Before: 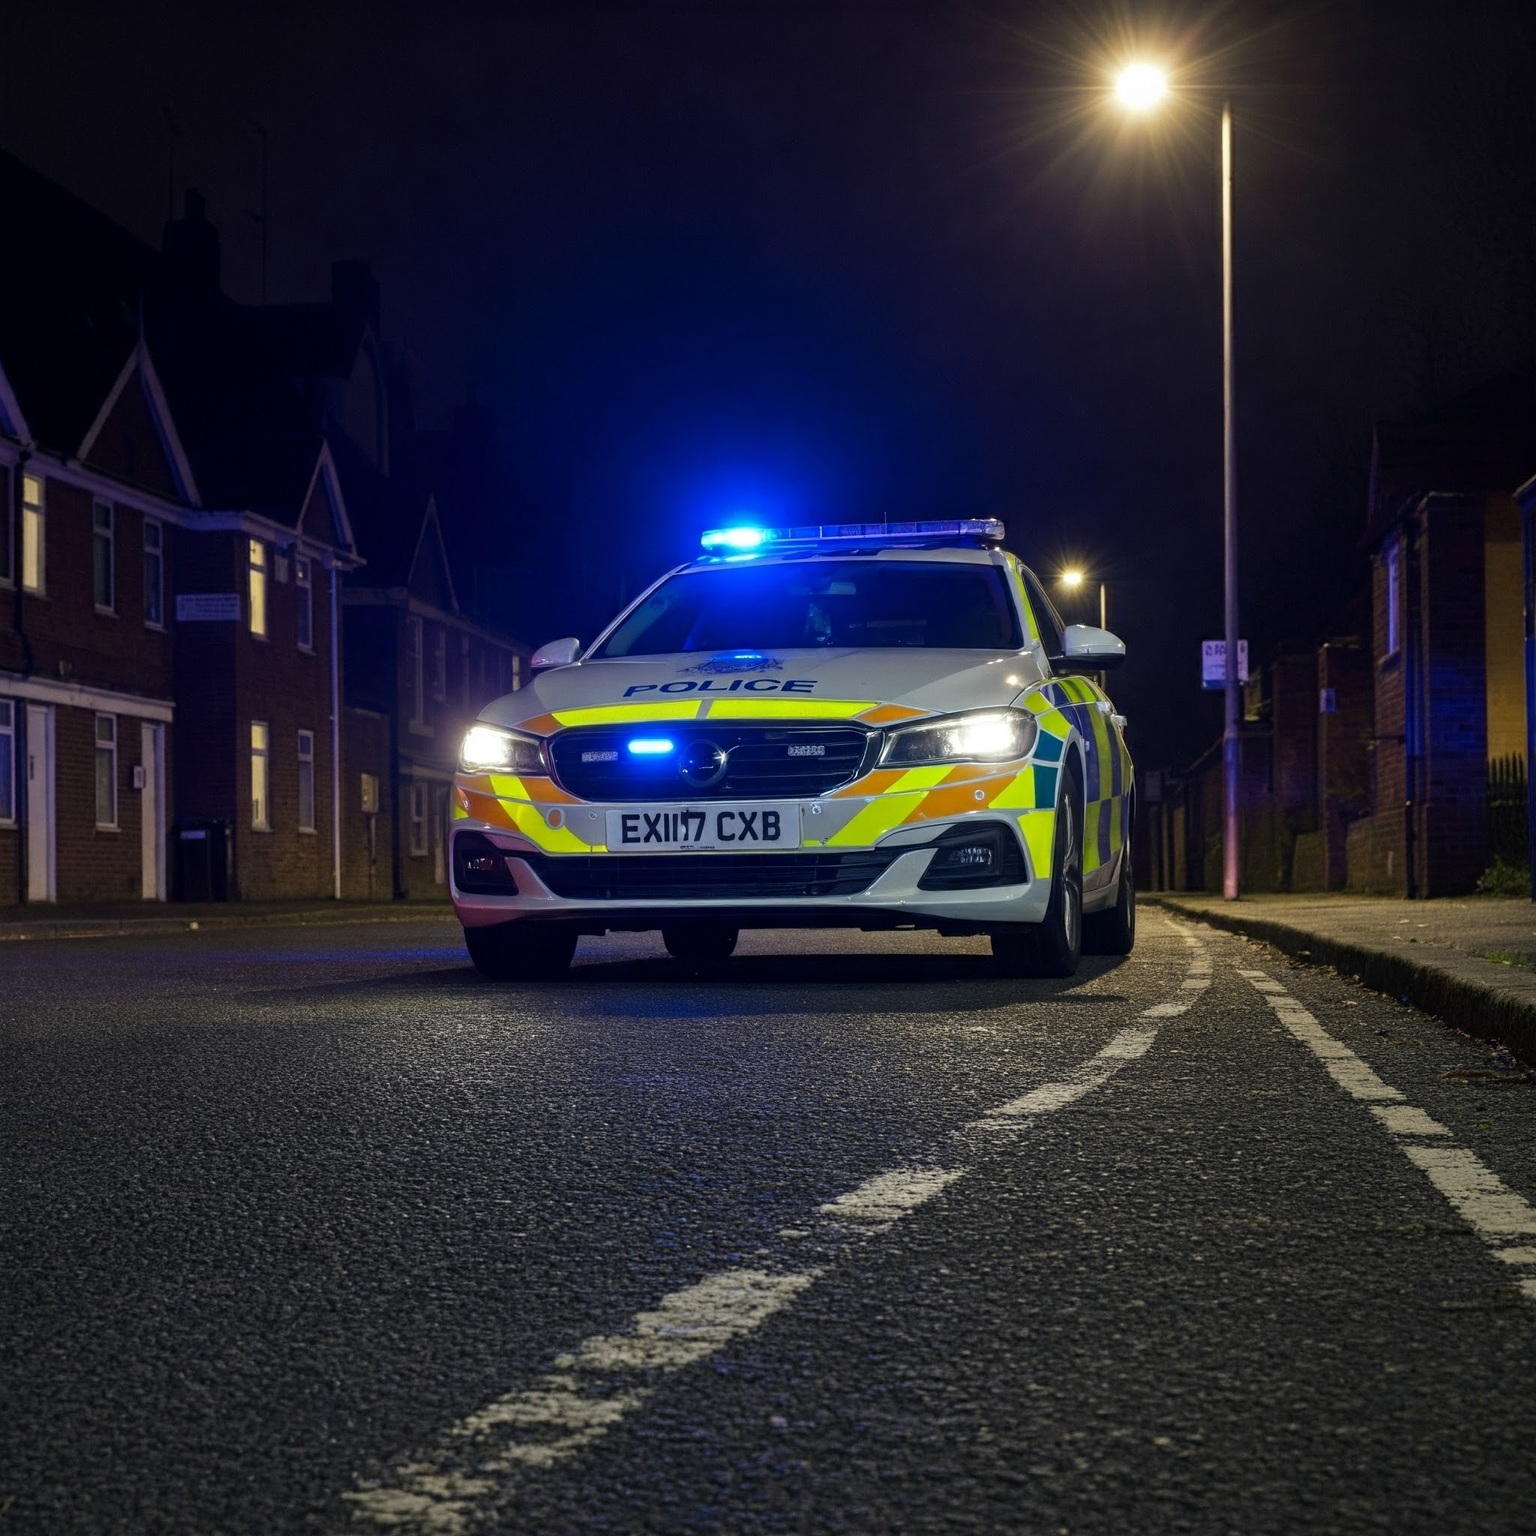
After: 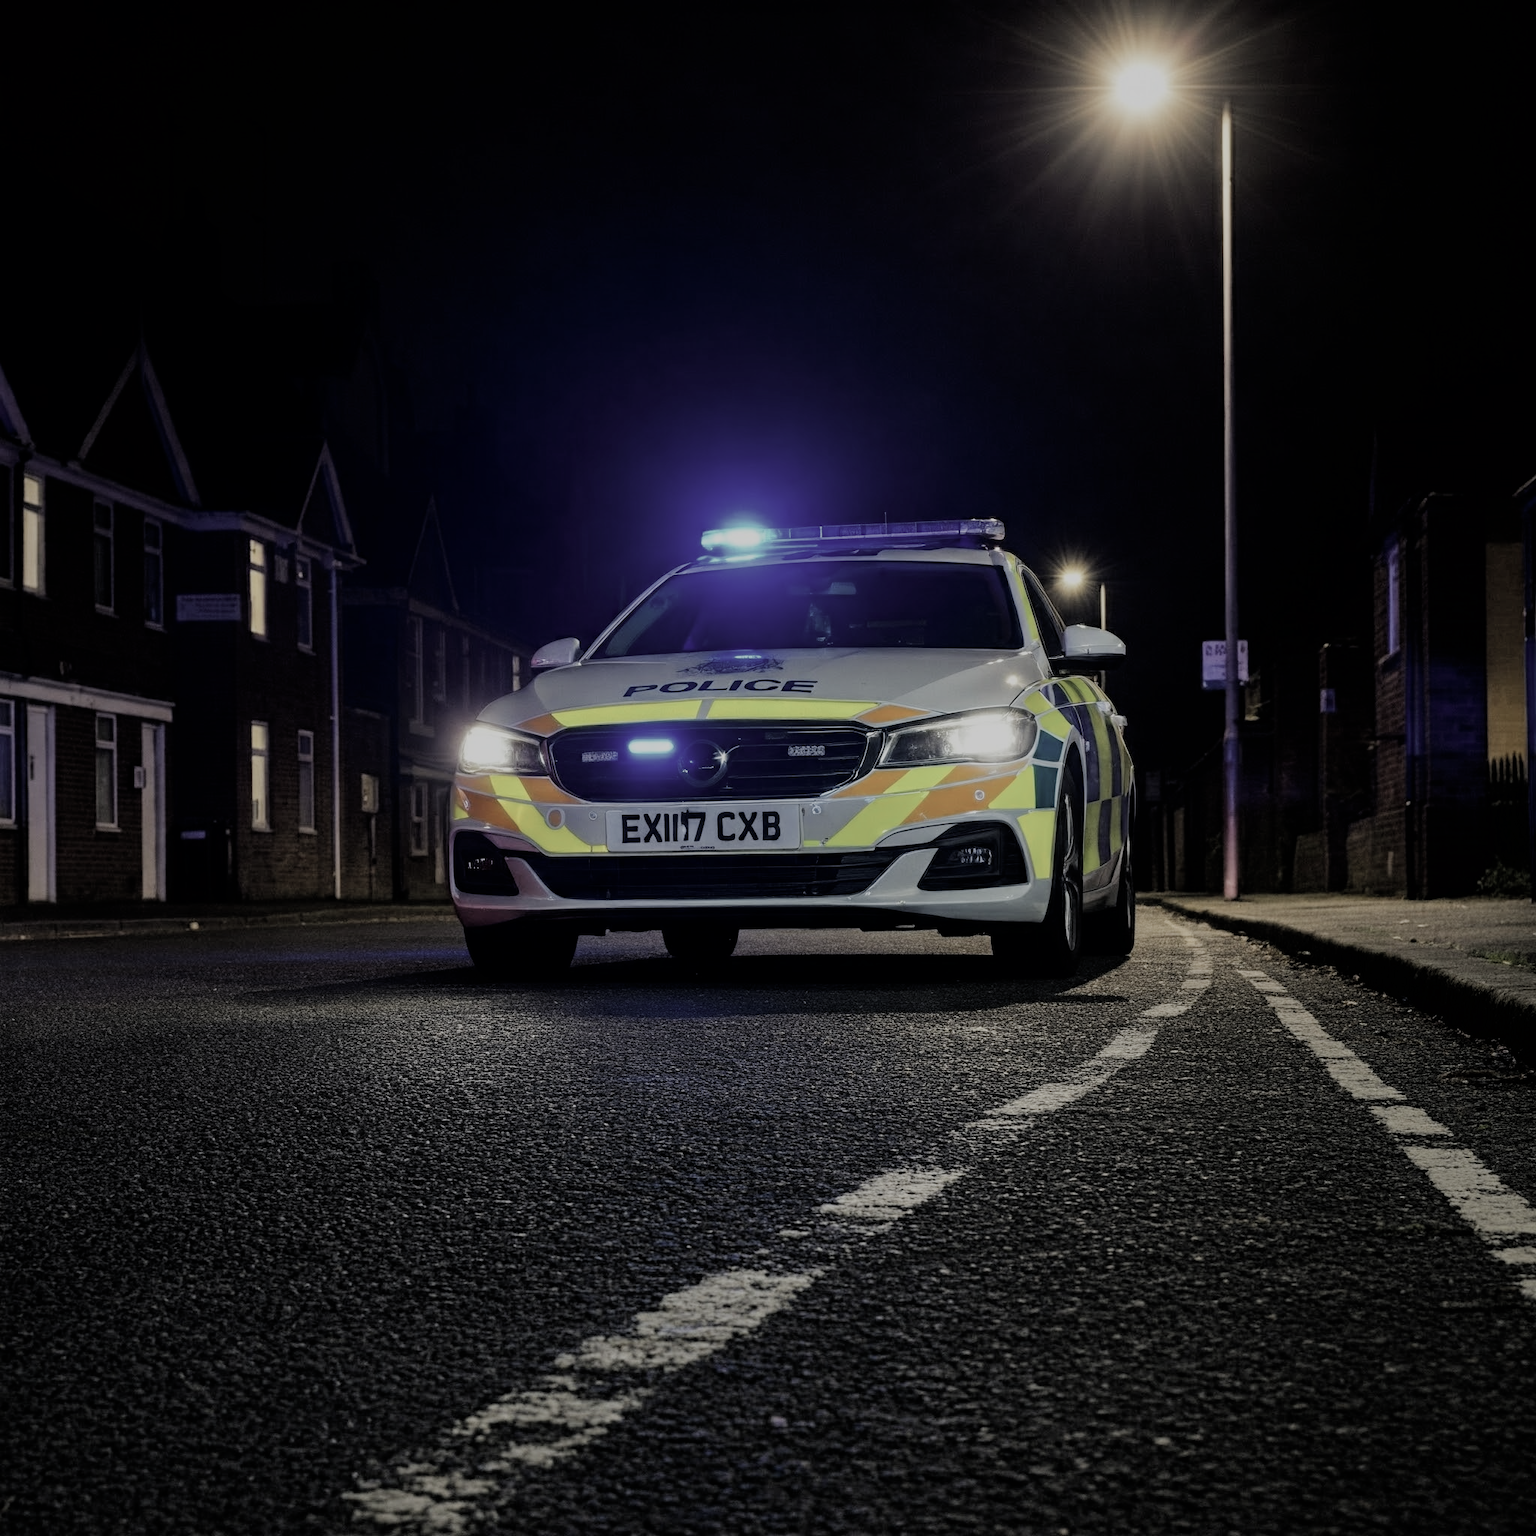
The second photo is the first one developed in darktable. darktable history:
color zones: curves: ch1 [(0, 0.292) (0.001, 0.292) (0.2, 0.264) (0.4, 0.248) (0.6, 0.248) (0.8, 0.264) (0.999, 0.292) (1, 0.292)]
filmic rgb: black relative exposure -6.15 EV, white relative exposure 6.95 EV, threshold 5.96 EV, hardness 2.25, enable highlight reconstruction true
